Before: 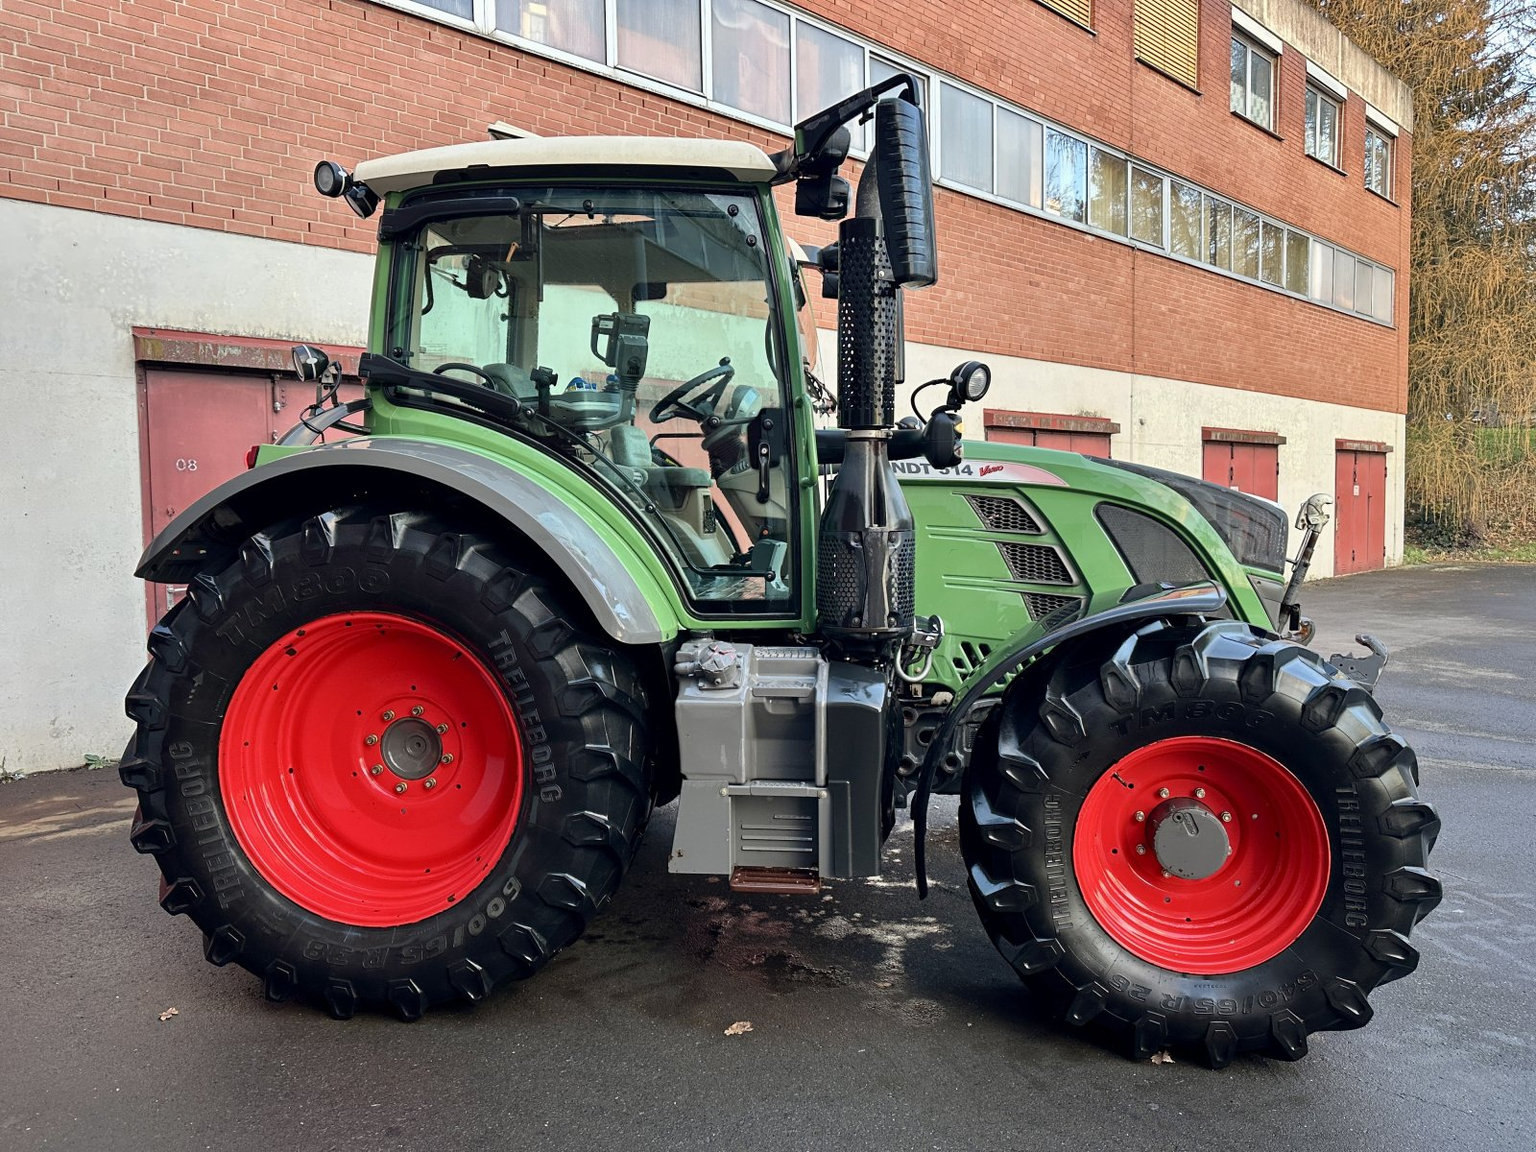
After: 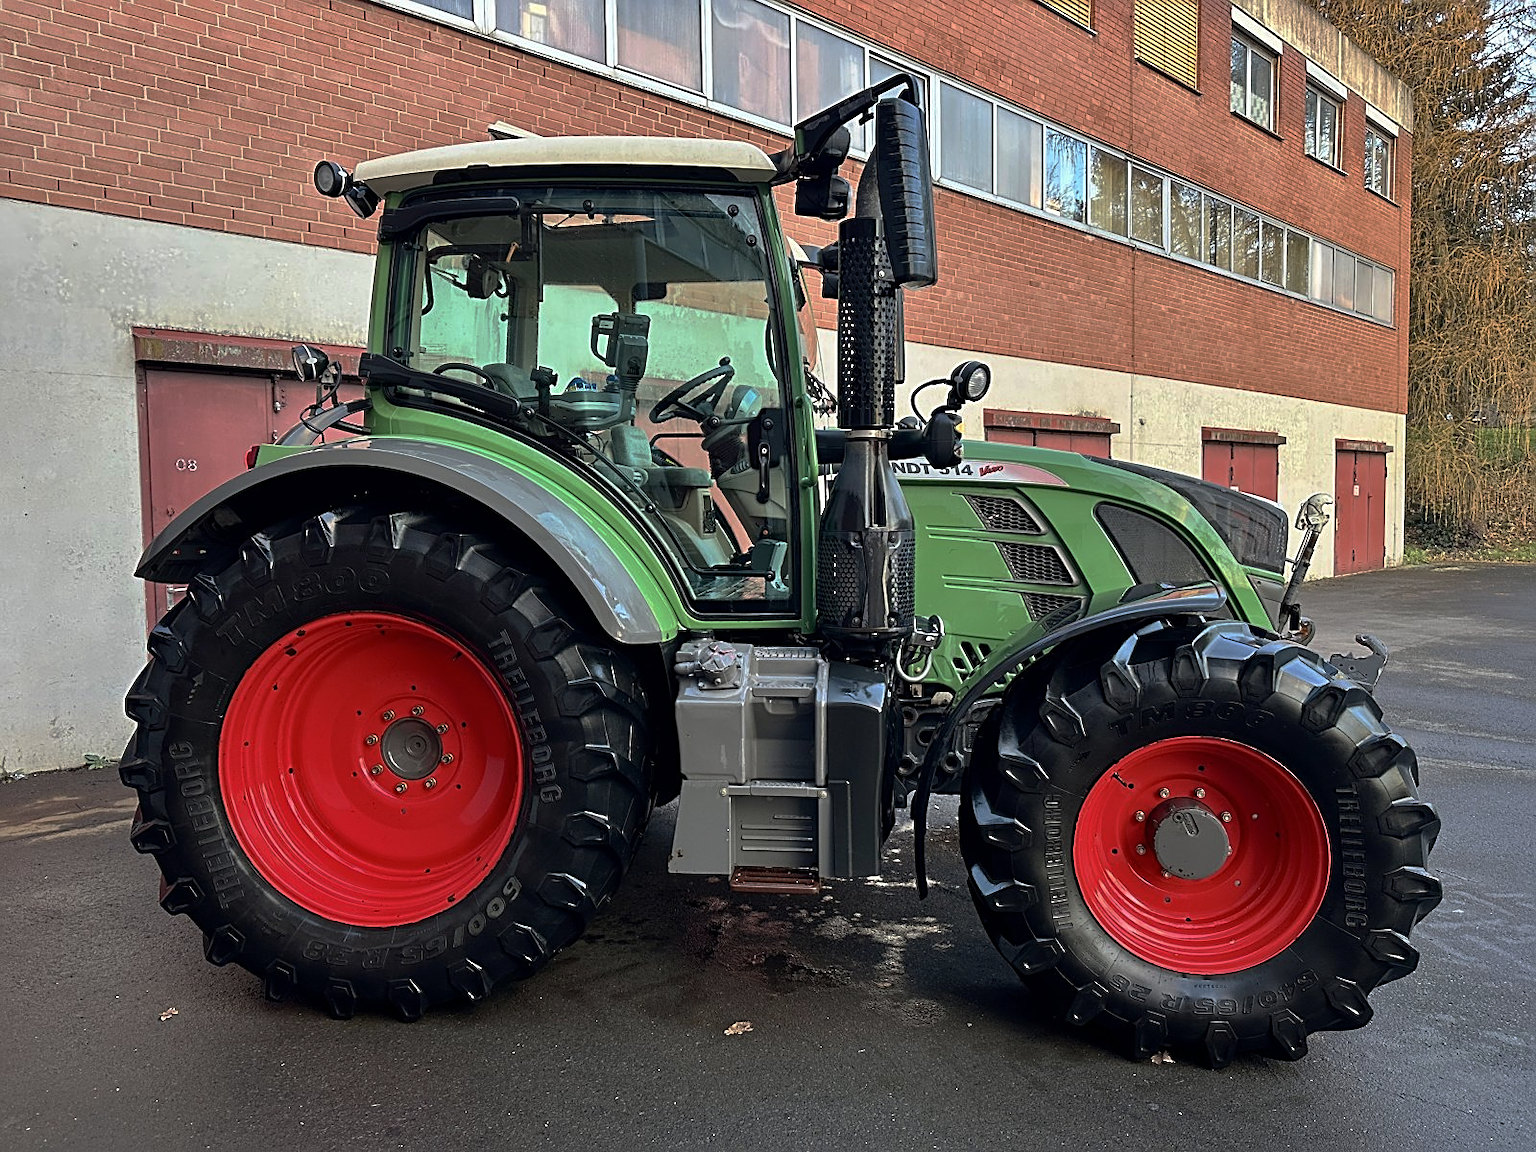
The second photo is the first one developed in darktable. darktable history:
sharpen: on, module defaults
base curve: curves: ch0 [(0, 0) (0.595, 0.418) (1, 1)], preserve colors none
